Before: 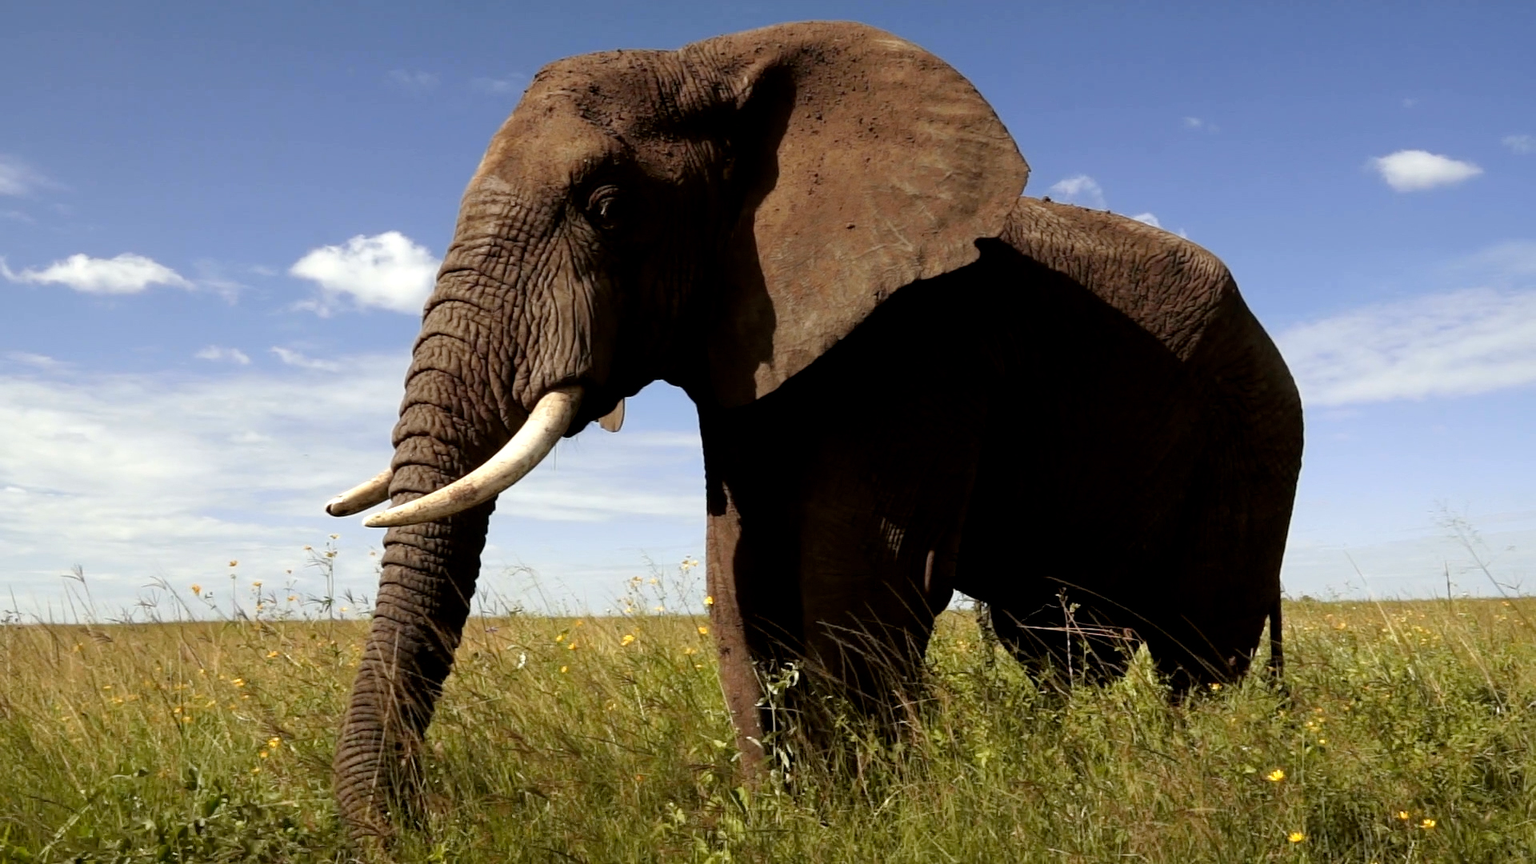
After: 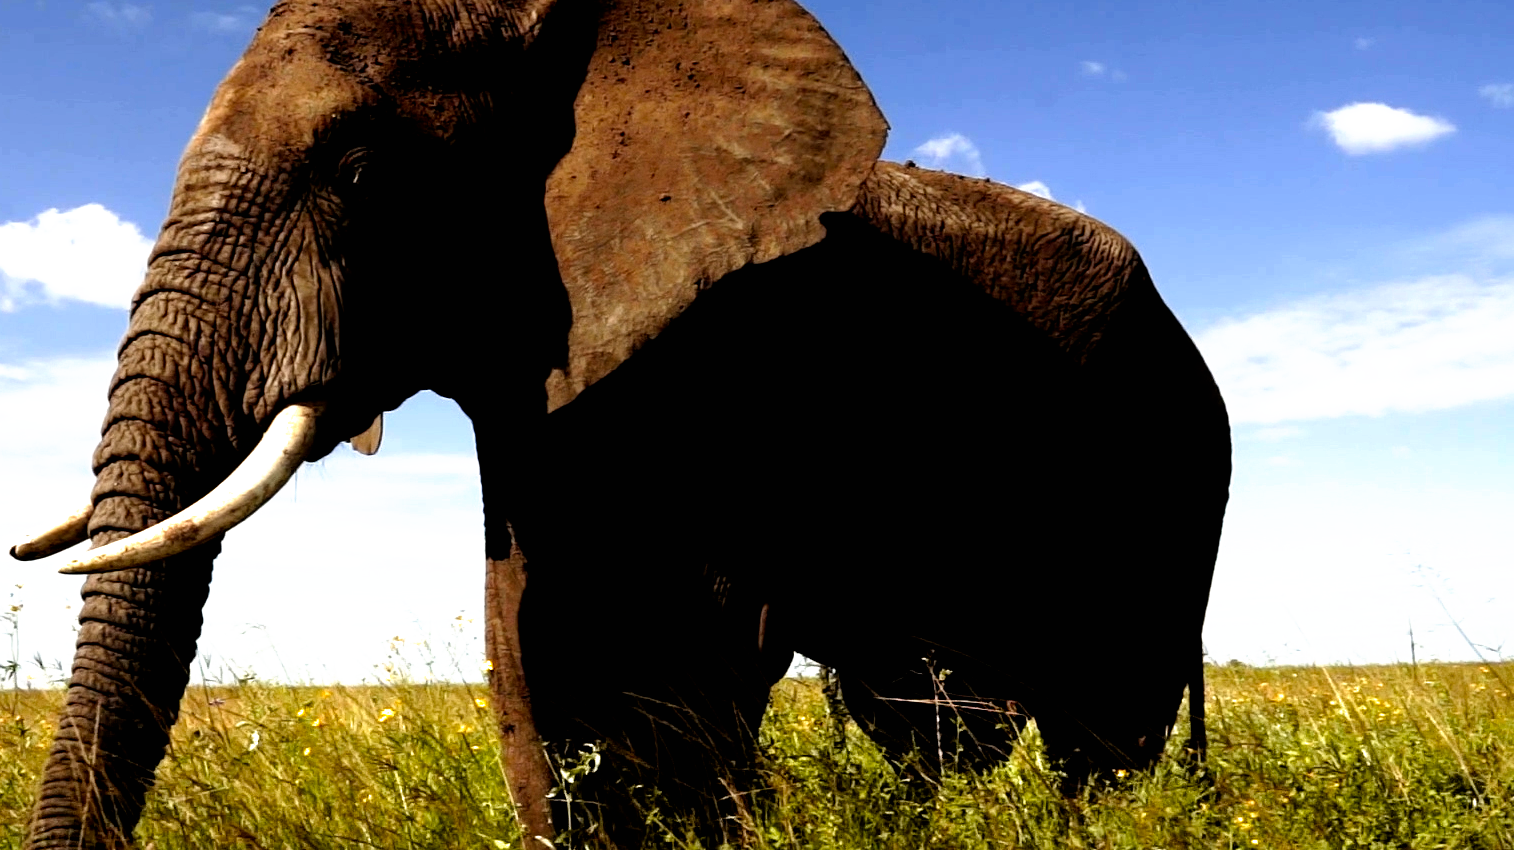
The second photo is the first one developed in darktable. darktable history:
crop and rotate: left 20.74%, top 7.912%, right 0.375%, bottom 13.378%
filmic rgb: black relative exposure -8.2 EV, white relative exposure 2.2 EV, threshold 3 EV, hardness 7.11, latitude 85.74%, contrast 1.696, highlights saturation mix -4%, shadows ↔ highlights balance -2.69%, preserve chrominance no, color science v5 (2021), contrast in shadows safe, contrast in highlights safe, enable highlight reconstruction true
